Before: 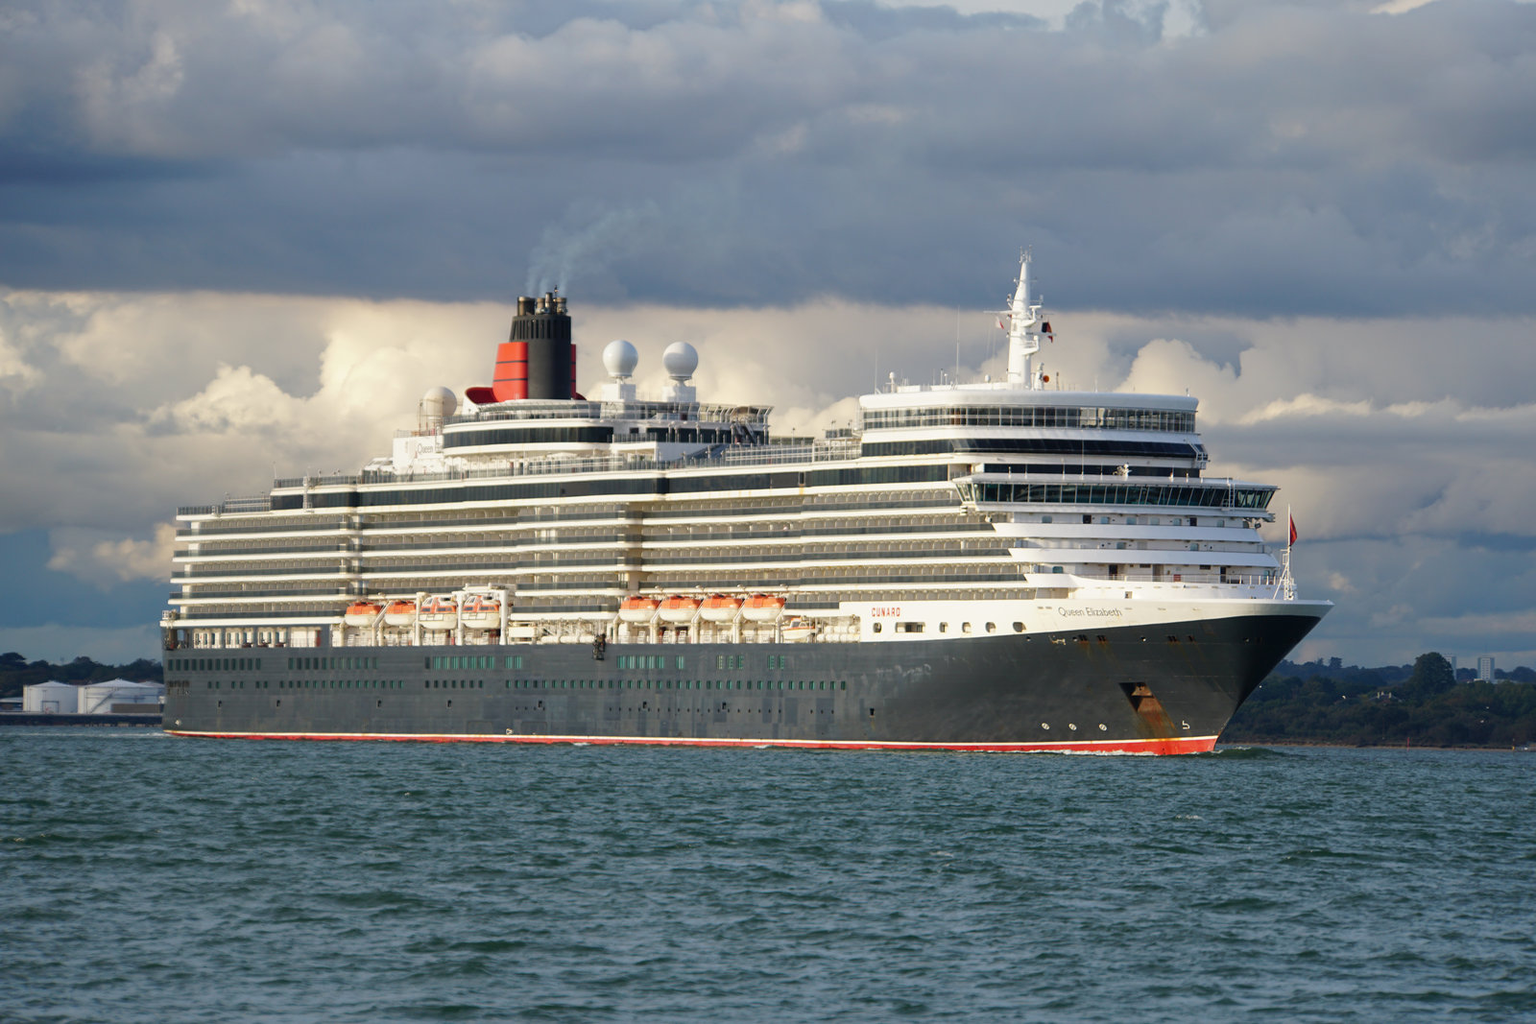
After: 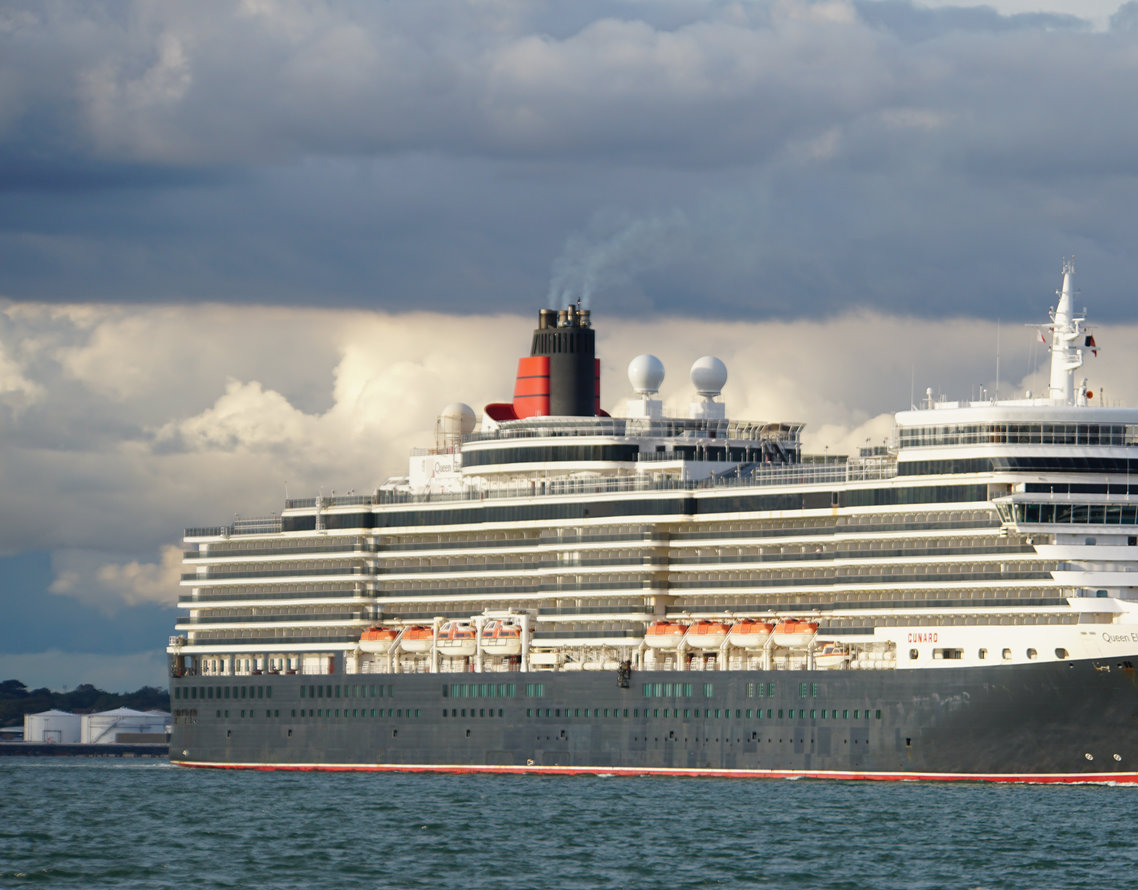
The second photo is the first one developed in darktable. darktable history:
crop: right 28.817%, bottom 16.558%
